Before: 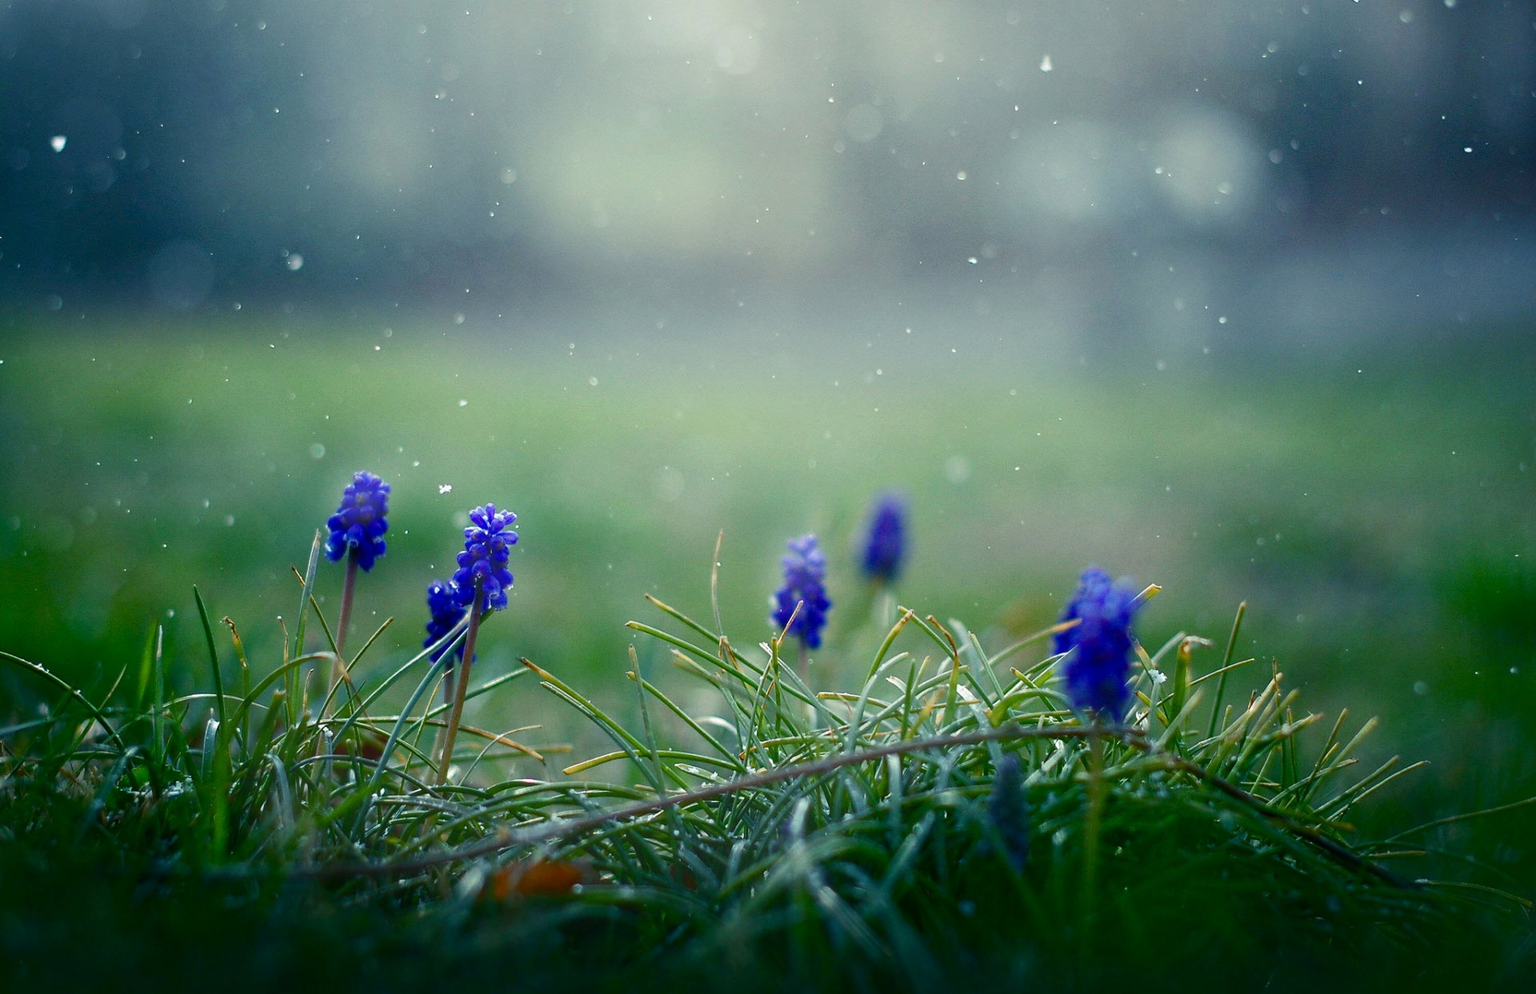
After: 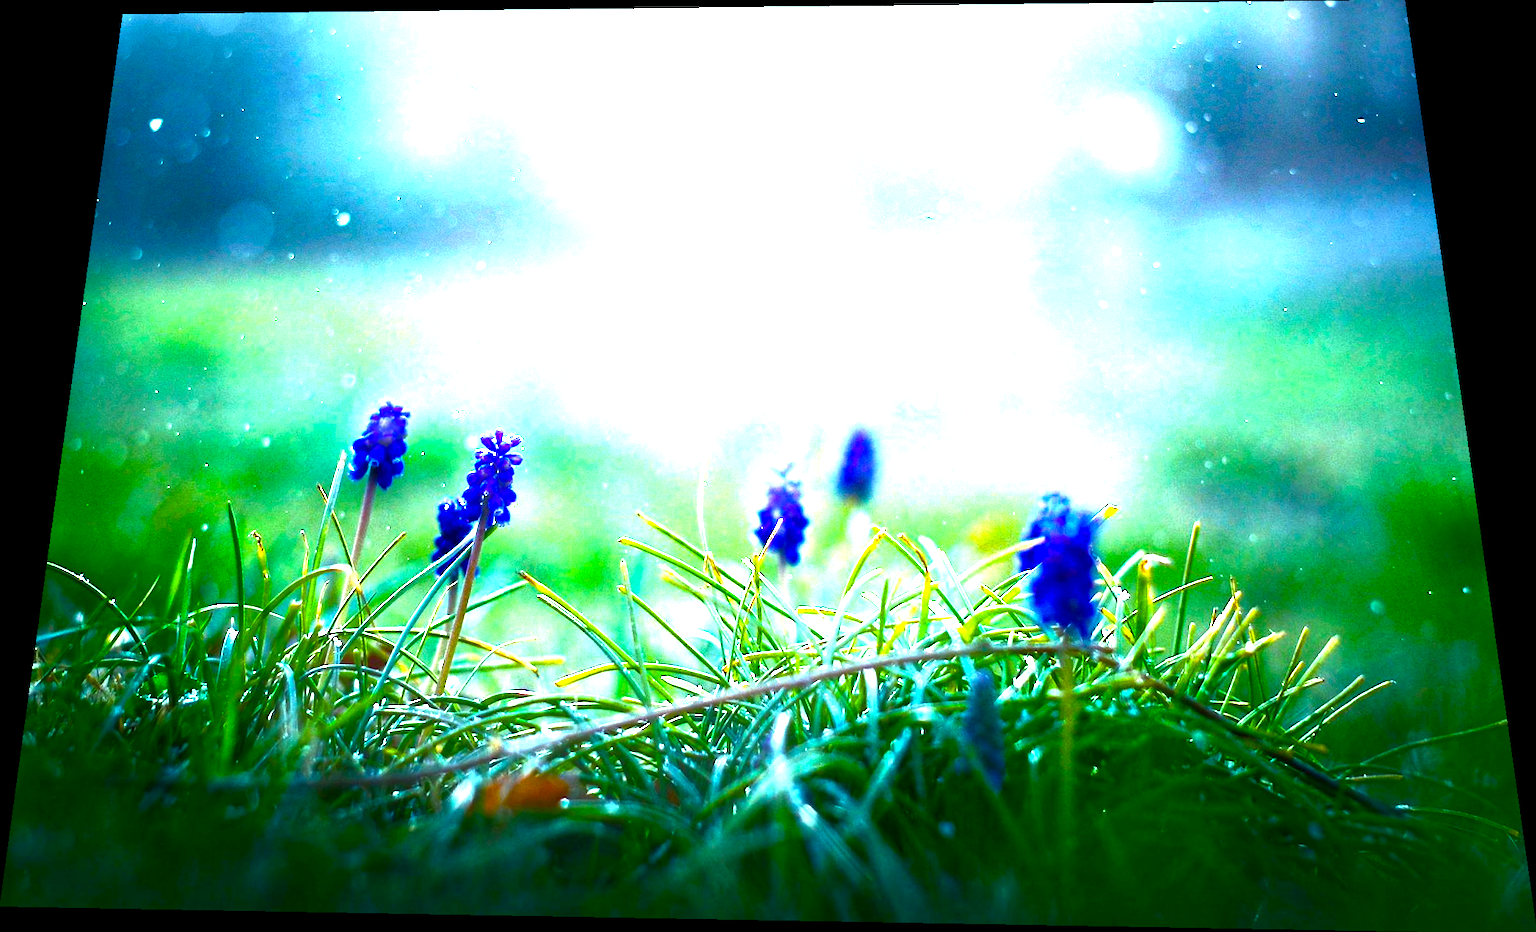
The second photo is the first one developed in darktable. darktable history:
white balance: red 0.974, blue 1.044
rotate and perspective: rotation 0.128°, lens shift (vertical) -0.181, lens shift (horizontal) -0.044, shear 0.001, automatic cropping off
color balance rgb: perceptual saturation grading › global saturation 25%, perceptual brilliance grading › global brilliance 35%, perceptual brilliance grading › highlights 50%, perceptual brilliance grading › mid-tones 60%, perceptual brilliance grading › shadows 35%, global vibrance 20%
